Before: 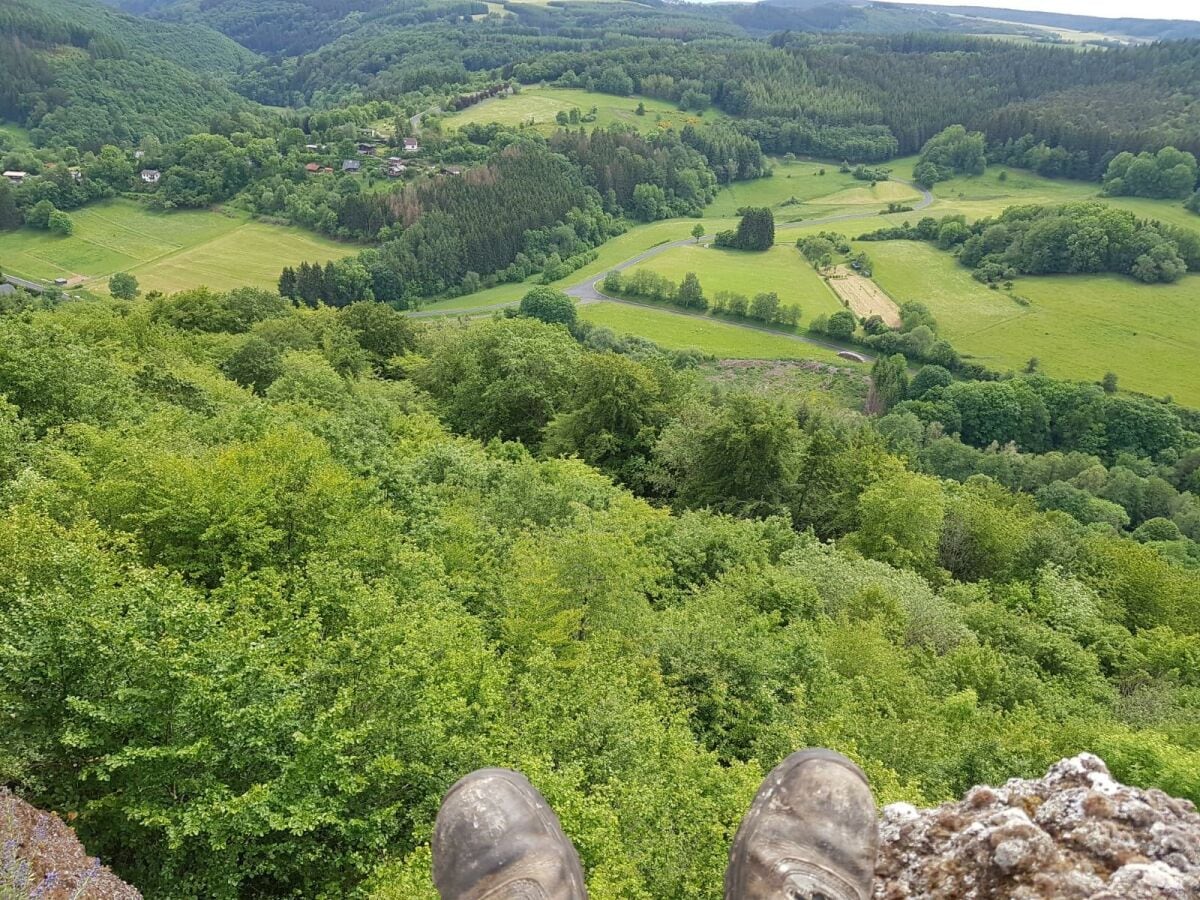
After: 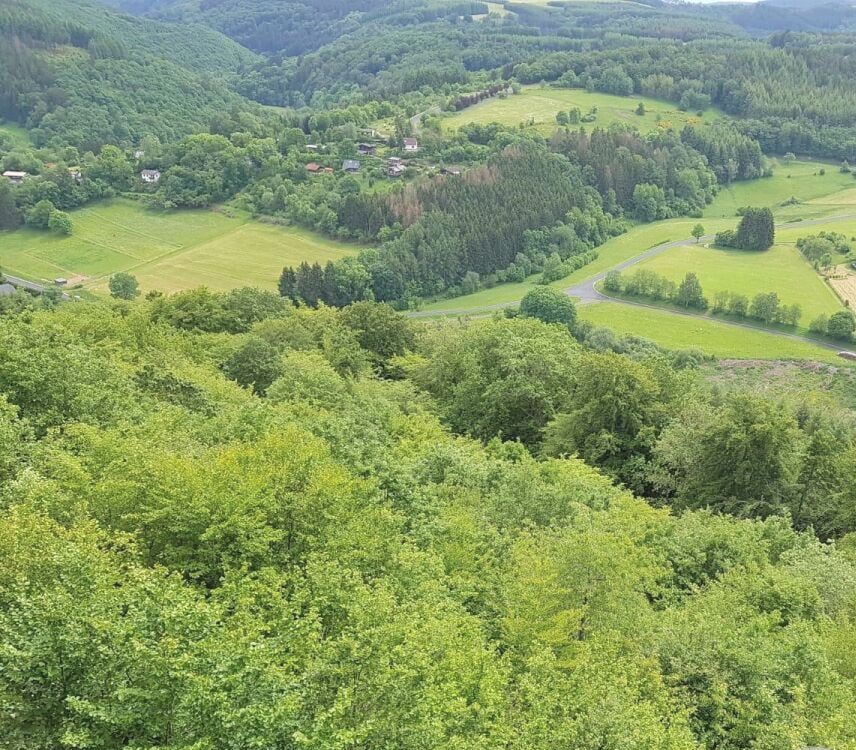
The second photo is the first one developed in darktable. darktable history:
contrast brightness saturation: brightness 0.15
crop: right 28.639%, bottom 16.612%
